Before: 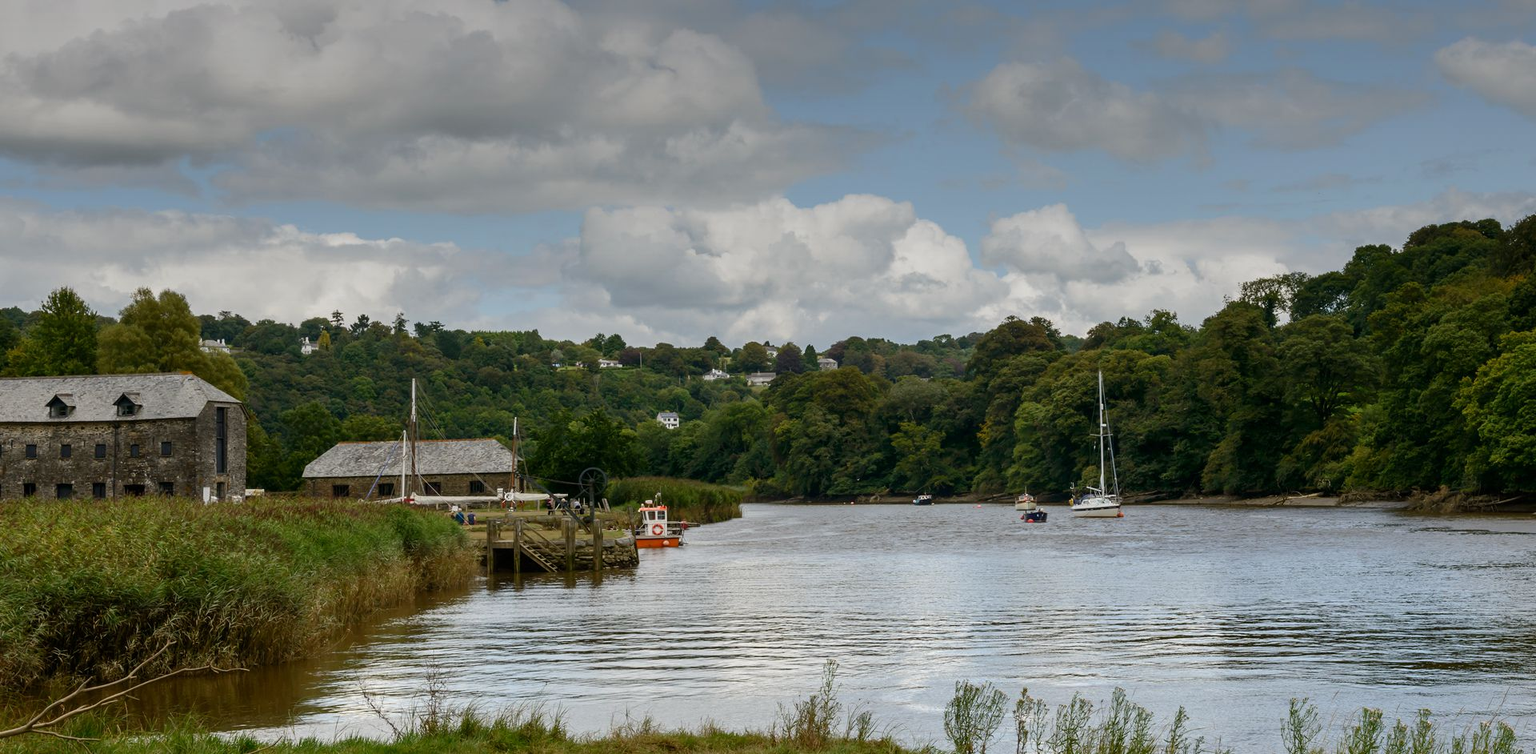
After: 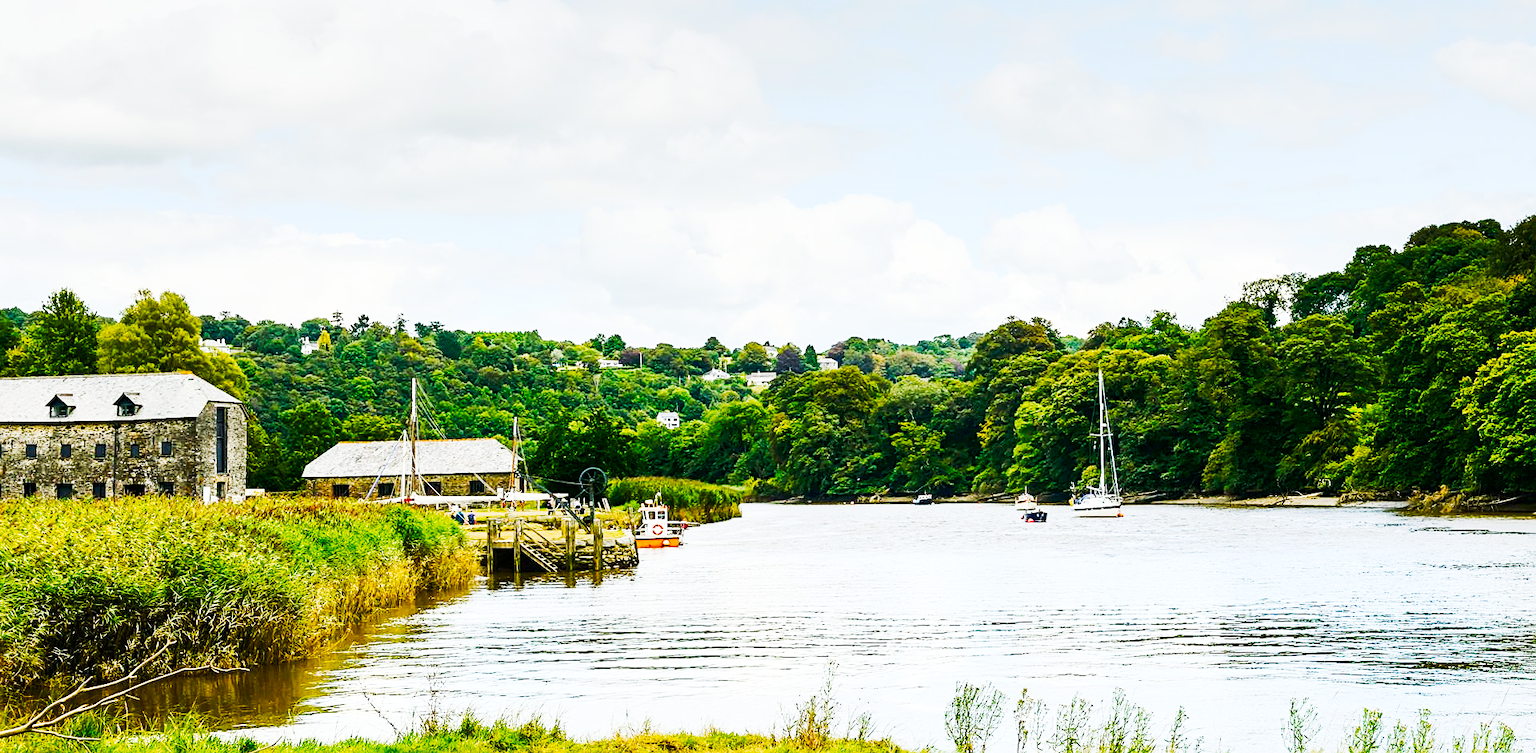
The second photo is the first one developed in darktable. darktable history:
color balance rgb: power › chroma 0.474%, power › hue 215.37°, perceptual saturation grading › global saturation 44.24%, perceptual saturation grading › highlights -50.024%, perceptual saturation grading › shadows 30.572%, perceptual brilliance grading › global brilliance 12.518%
tone curve: curves: ch0 [(0, 0) (0.003, 0.004) (0.011, 0.015) (0.025, 0.034) (0.044, 0.061) (0.069, 0.095) (0.1, 0.137) (0.136, 0.186) (0.177, 0.243) (0.224, 0.307) (0.277, 0.416) (0.335, 0.533) (0.399, 0.641) (0.468, 0.748) (0.543, 0.829) (0.623, 0.886) (0.709, 0.924) (0.801, 0.951) (0.898, 0.975) (1, 1)], preserve colors none
base curve: curves: ch0 [(0, 0) (0.028, 0.03) (0.121, 0.232) (0.46, 0.748) (0.859, 0.968) (1, 1)]
sharpen: amount 0.498
